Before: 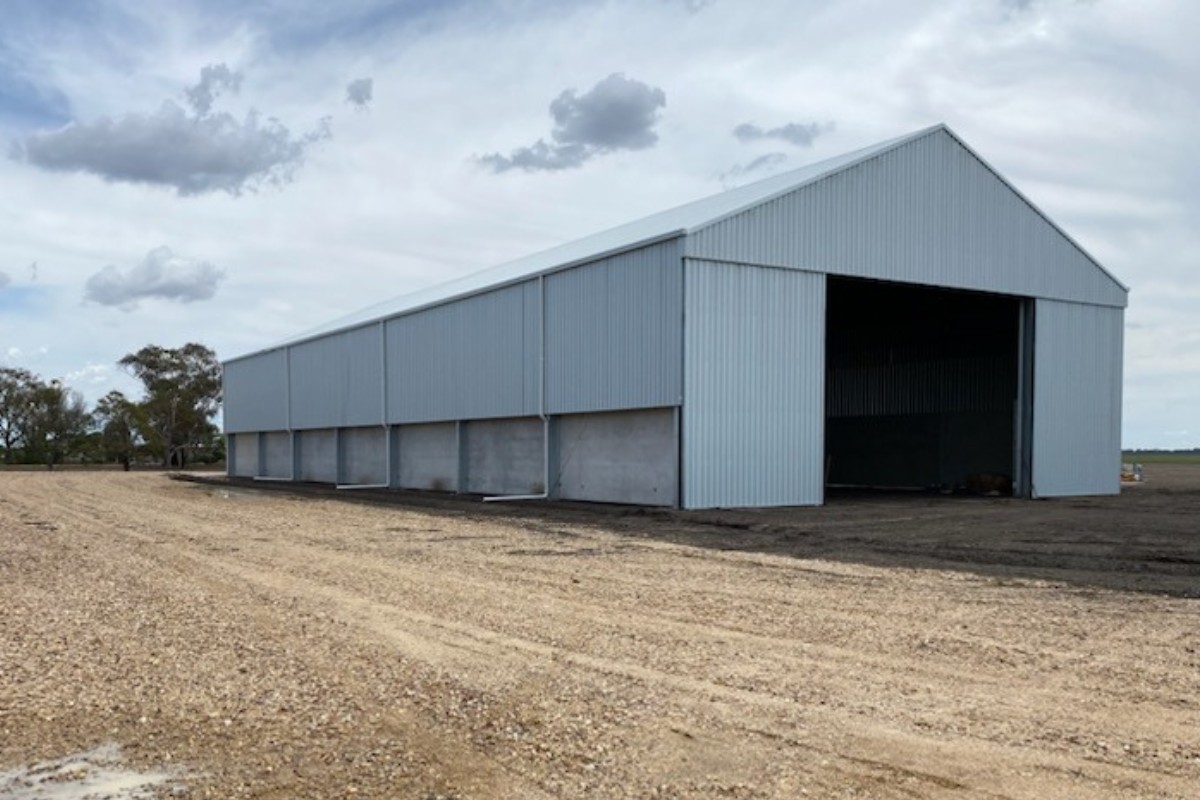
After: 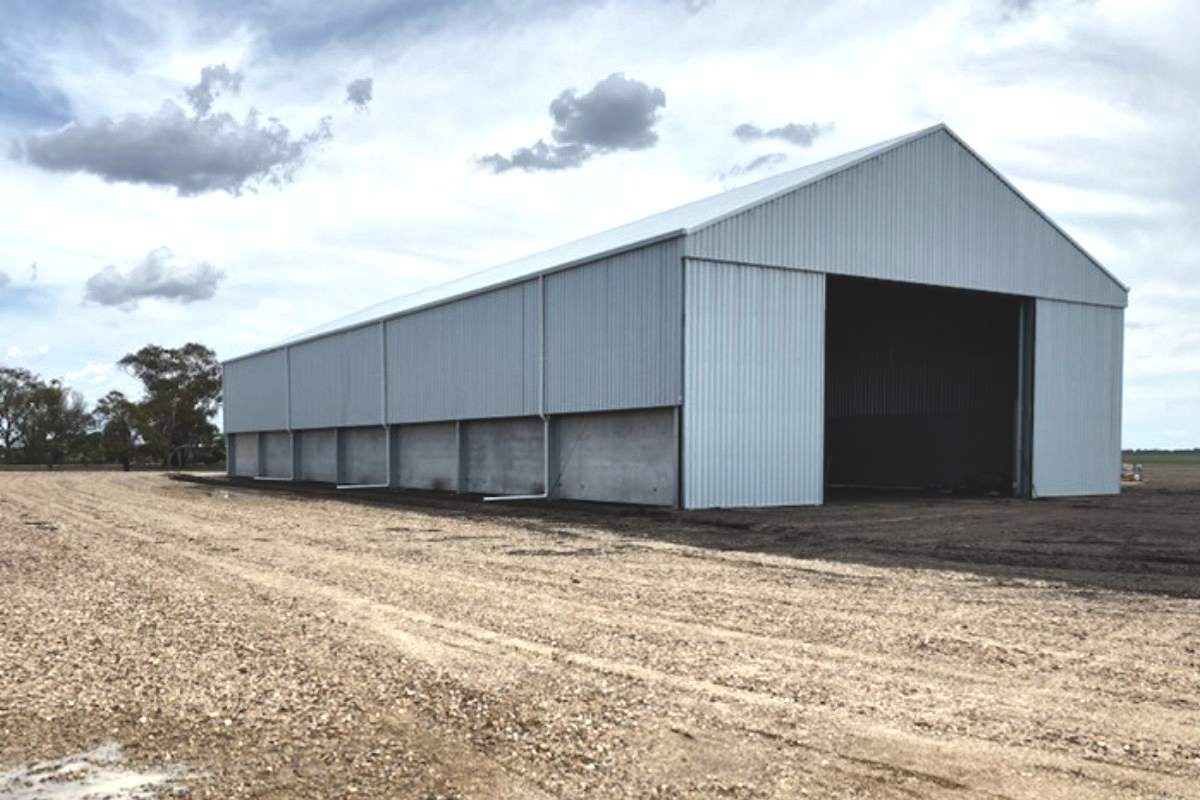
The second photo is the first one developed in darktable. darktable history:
contrast brightness saturation: contrast -0.023, brightness -0.008, saturation 0.029
local contrast: mode bilateral grid, contrast 25, coarseness 59, detail 152%, midtone range 0.2
color balance rgb: global offset › luminance 1.971%, perceptual saturation grading › global saturation 0.896%, perceptual brilliance grading › highlights 9.509%, perceptual brilliance grading › mid-tones 4.72%, global vibrance -24.154%
